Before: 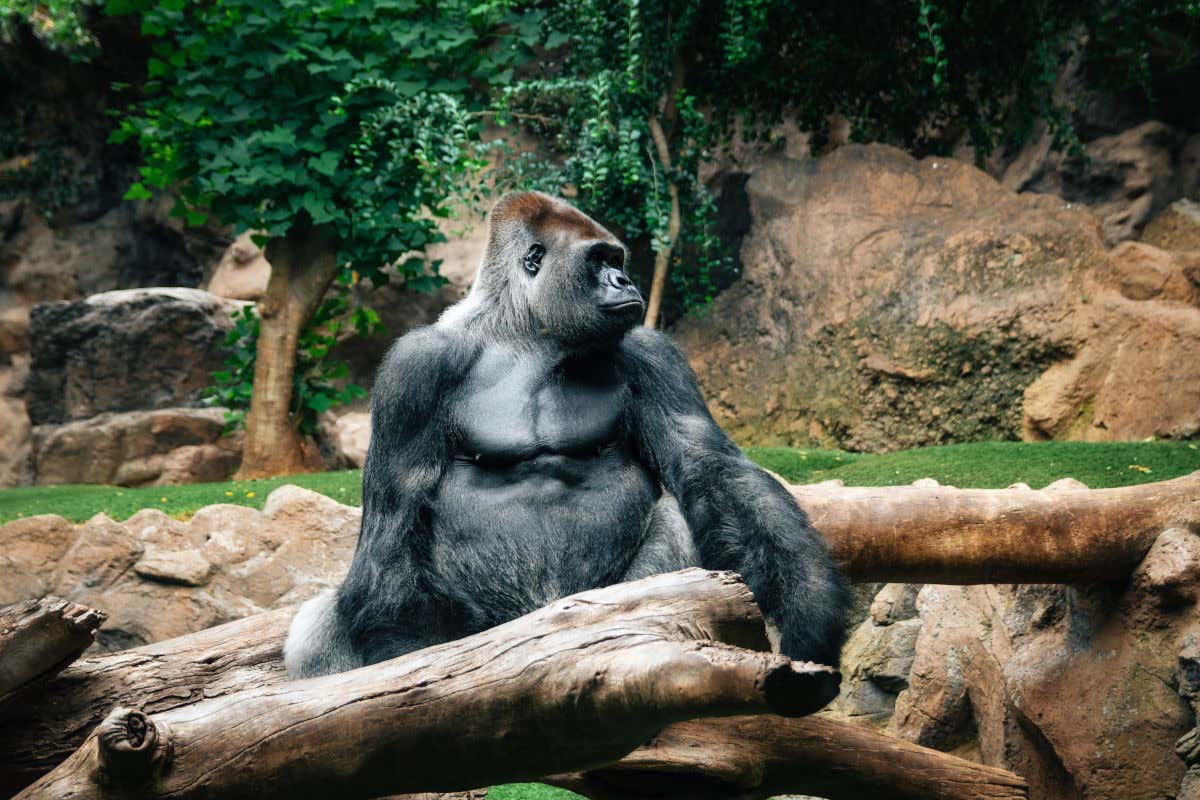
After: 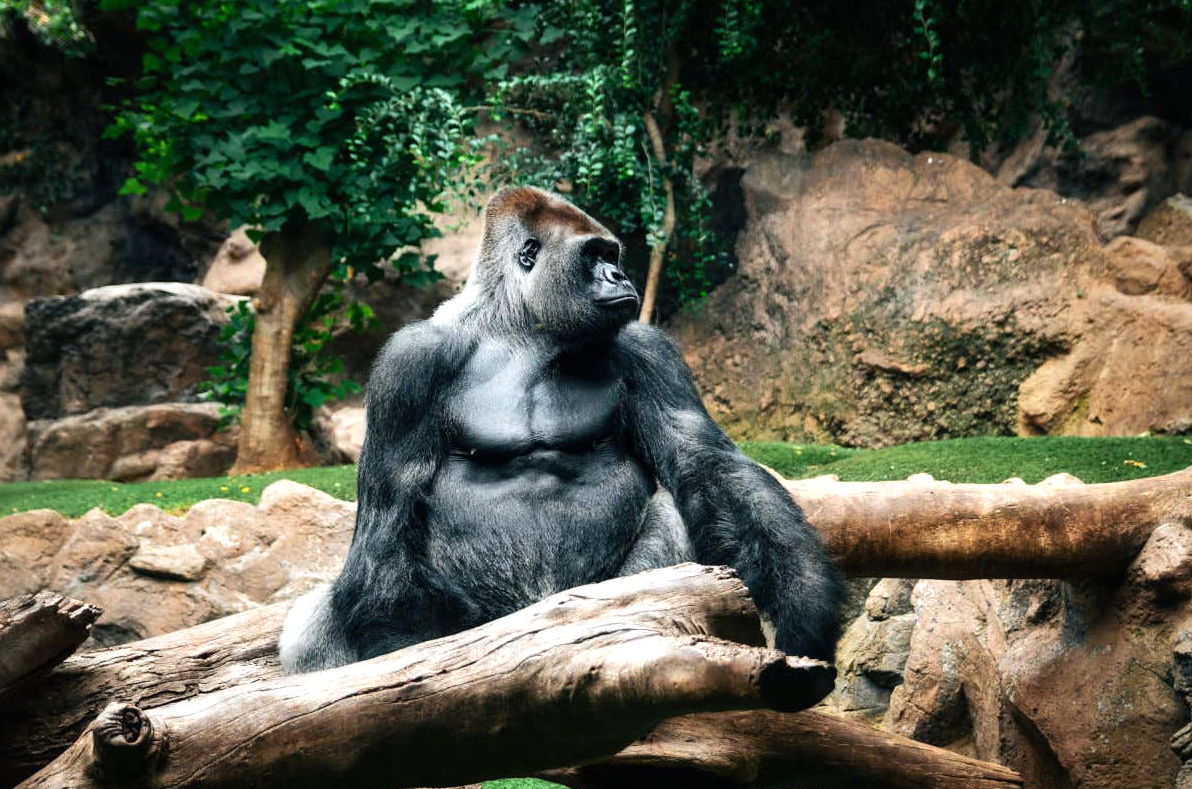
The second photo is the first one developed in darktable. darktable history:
crop: left 0.444%, top 0.661%, right 0.203%, bottom 0.668%
tone equalizer: -8 EV -0.415 EV, -7 EV -0.423 EV, -6 EV -0.319 EV, -5 EV -0.22 EV, -3 EV 0.223 EV, -2 EV 0.35 EV, -1 EV 0.37 EV, +0 EV 0.43 EV, edges refinement/feathering 500, mask exposure compensation -1.57 EV, preserve details no
